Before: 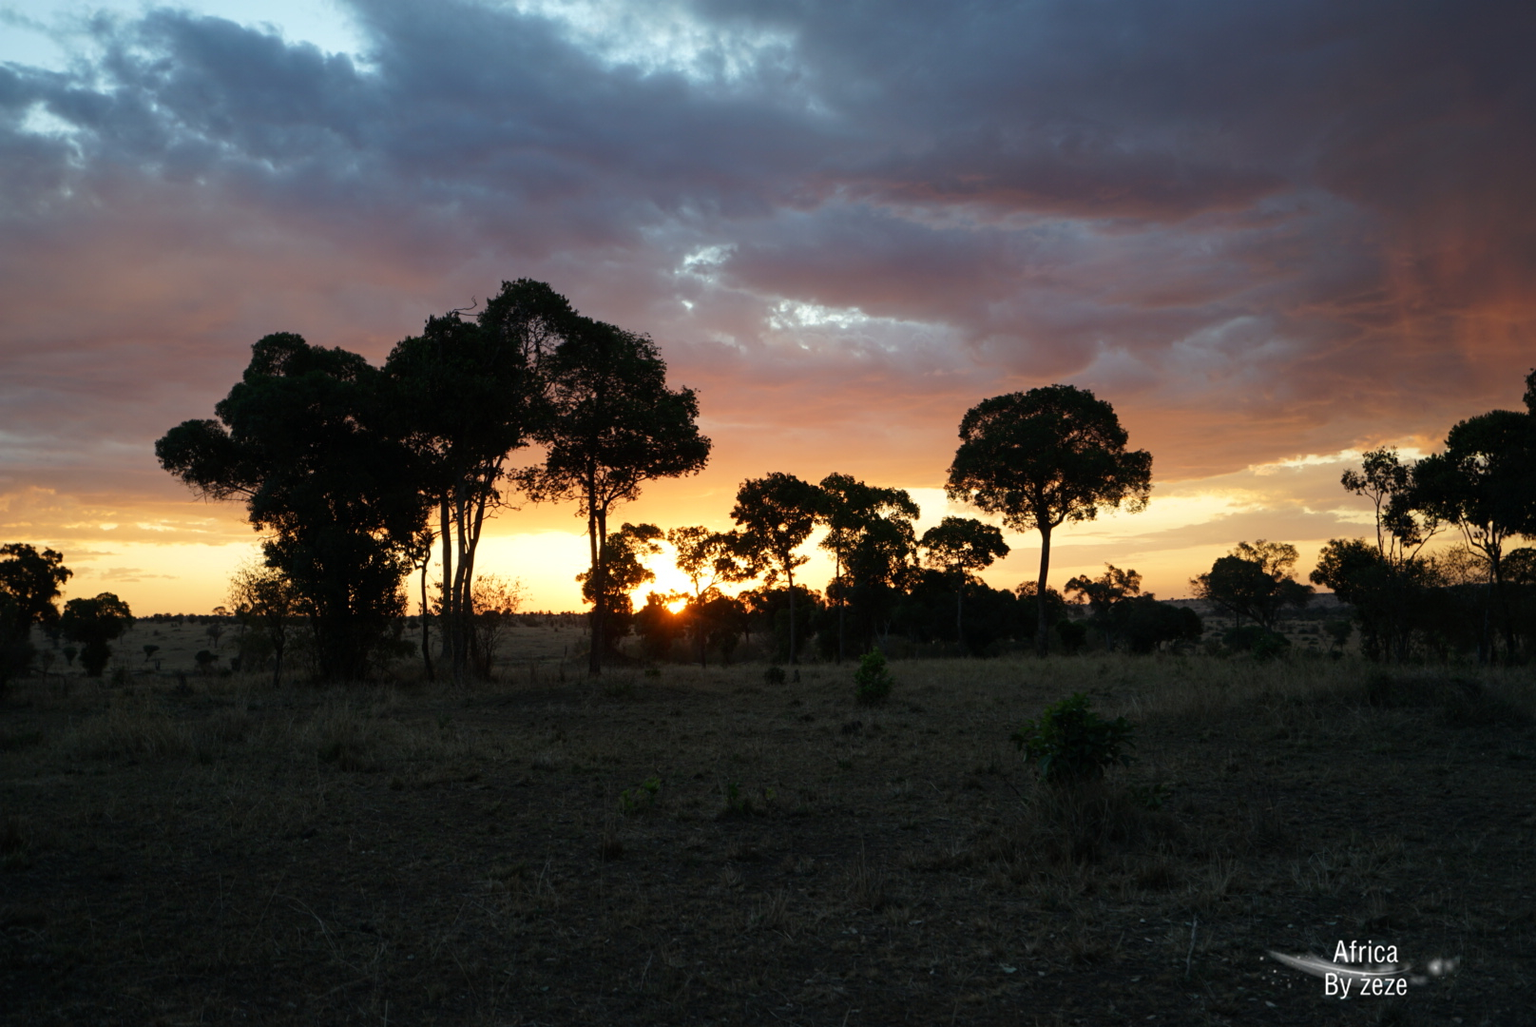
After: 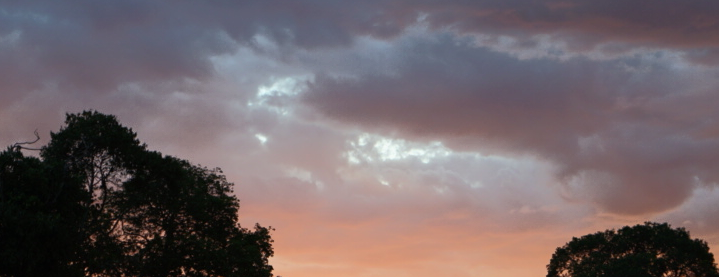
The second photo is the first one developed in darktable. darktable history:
crop: left 28.624%, top 16.867%, right 26.845%, bottom 57.48%
tone curve: curves: ch0 [(0, 0) (0.003, 0.003) (0.011, 0.011) (0.025, 0.024) (0.044, 0.044) (0.069, 0.068) (0.1, 0.098) (0.136, 0.133) (0.177, 0.174) (0.224, 0.22) (0.277, 0.272) (0.335, 0.329) (0.399, 0.392) (0.468, 0.46) (0.543, 0.607) (0.623, 0.676) (0.709, 0.75) (0.801, 0.828) (0.898, 0.912) (1, 1)], color space Lab, independent channels, preserve colors none
